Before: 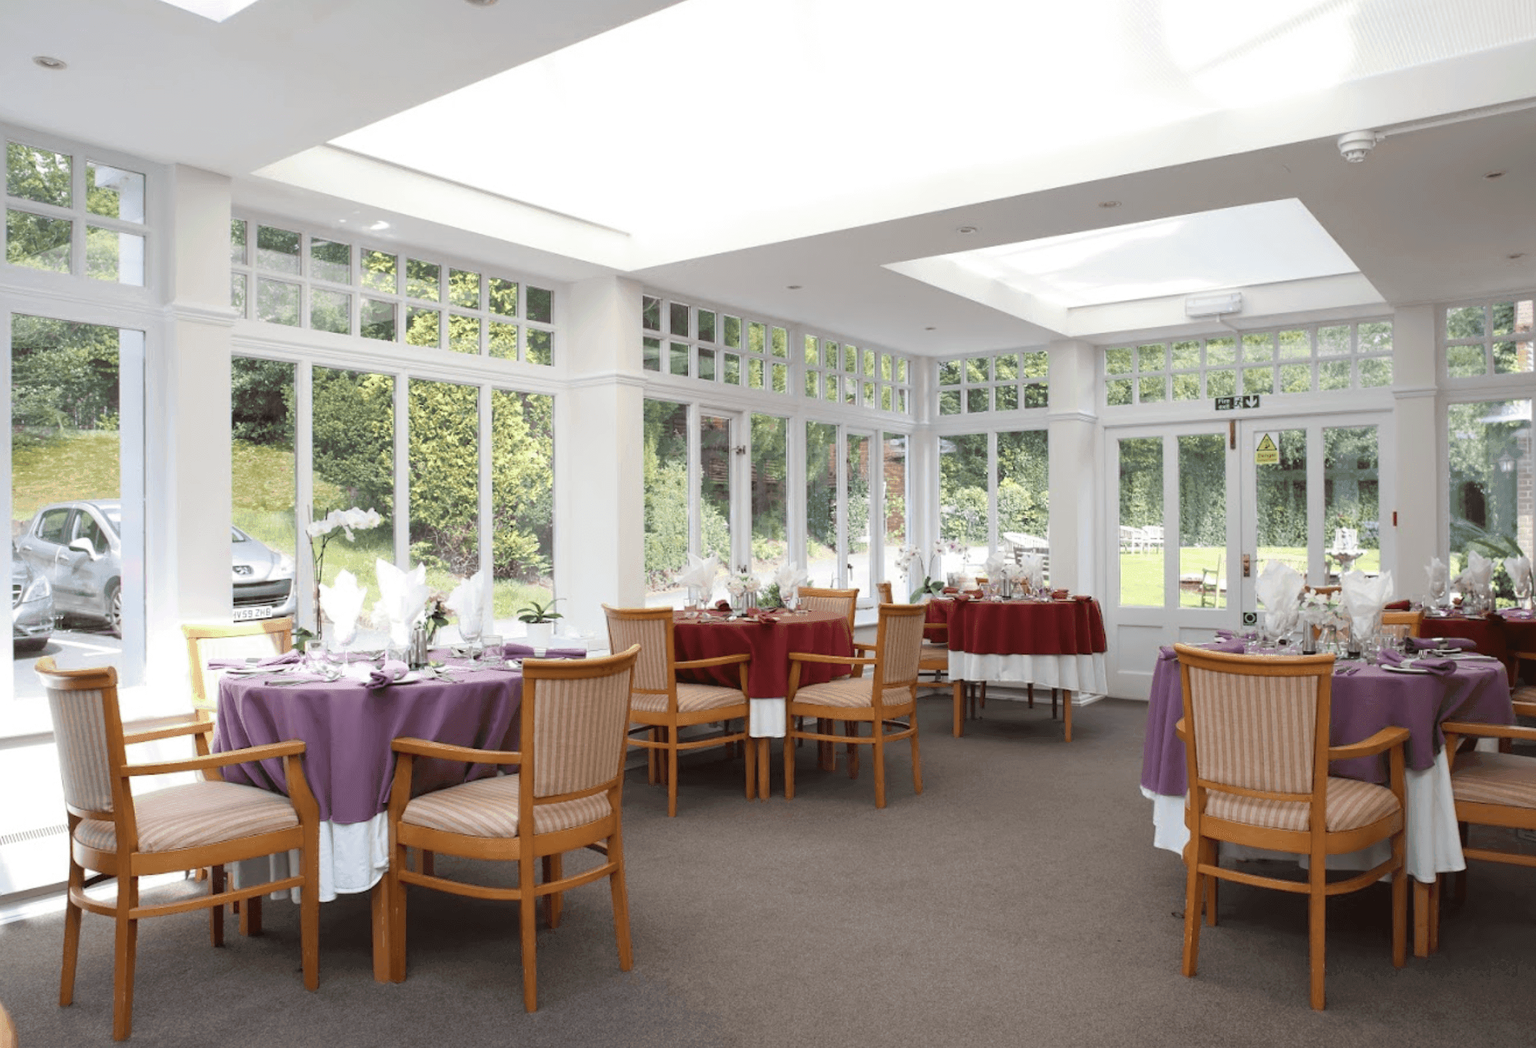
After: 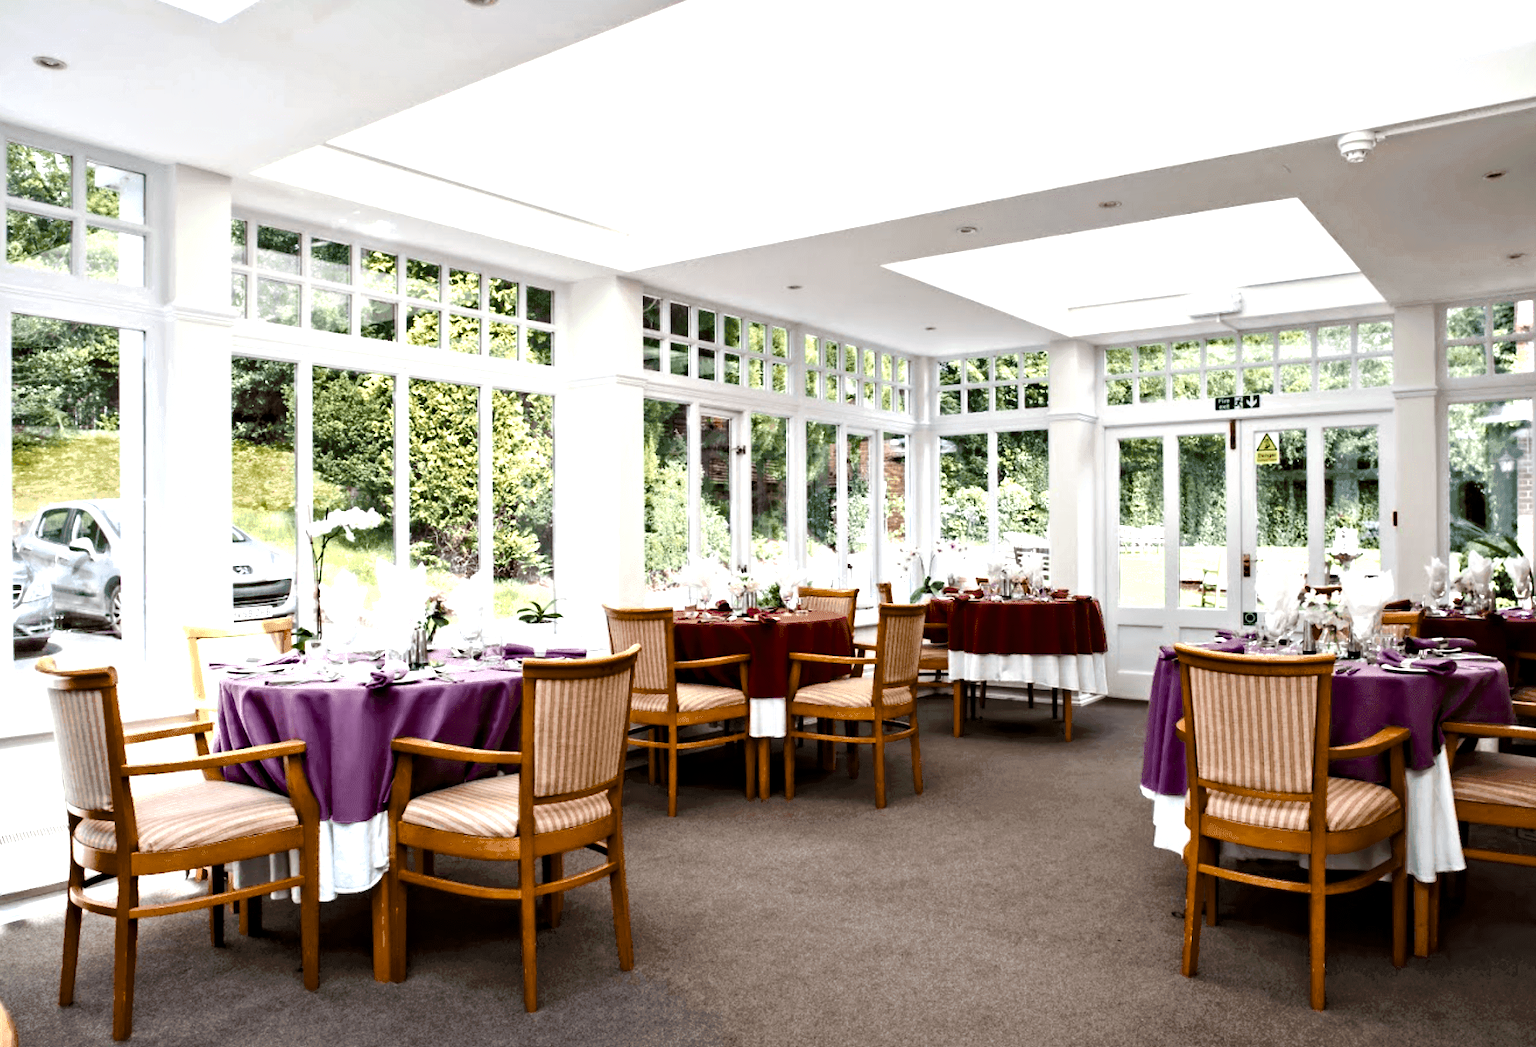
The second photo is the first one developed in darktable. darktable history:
tone equalizer: -8 EV -0.769 EV, -7 EV -0.729 EV, -6 EV -0.624 EV, -5 EV -0.408 EV, -3 EV 0.371 EV, -2 EV 0.6 EV, -1 EV 0.691 EV, +0 EV 0.773 EV, edges refinement/feathering 500, mask exposure compensation -1.57 EV, preserve details no
contrast equalizer: y [[0.511, 0.558, 0.631, 0.632, 0.559, 0.512], [0.5 ×6], [0.507, 0.559, 0.627, 0.644, 0.647, 0.647], [0 ×6], [0 ×6]]
color balance rgb: shadows lift › hue 85.24°, perceptual saturation grading › global saturation 34.71%, perceptual saturation grading › highlights -29.814%, perceptual saturation grading › shadows 34.766%, global vibrance 16.213%, saturation formula JzAzBz (2021)
